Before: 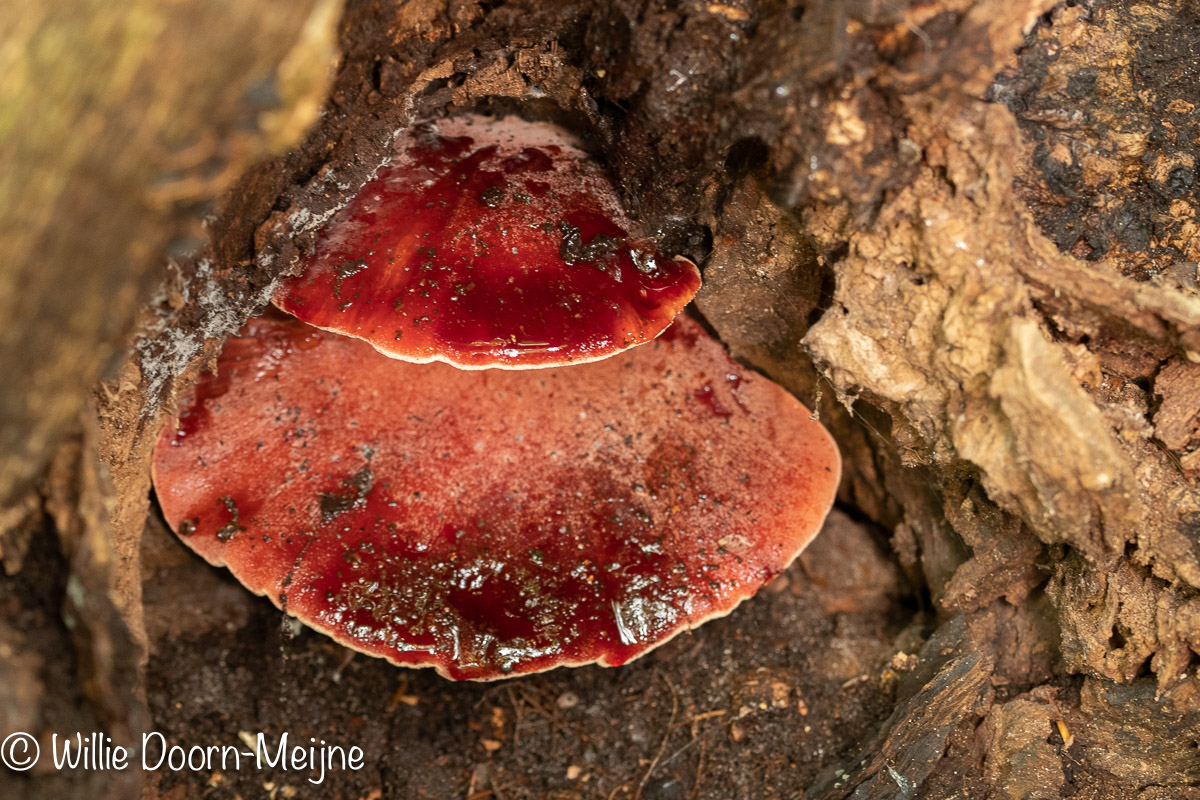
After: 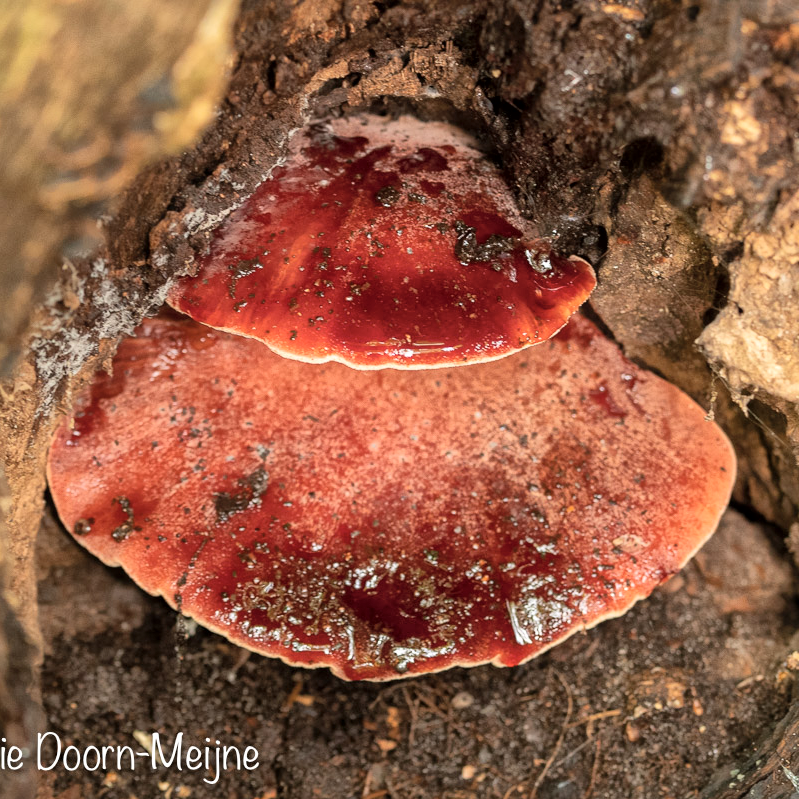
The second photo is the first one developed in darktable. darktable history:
crop and rotate: left 8.786%, right 24.548%
global tonemap: drago (1, 100), detail 1
